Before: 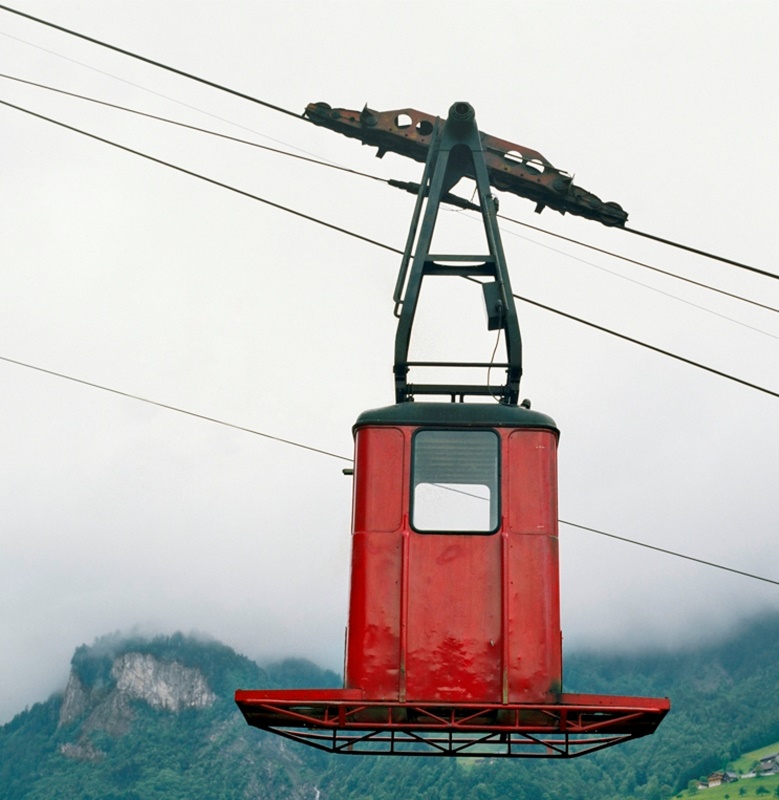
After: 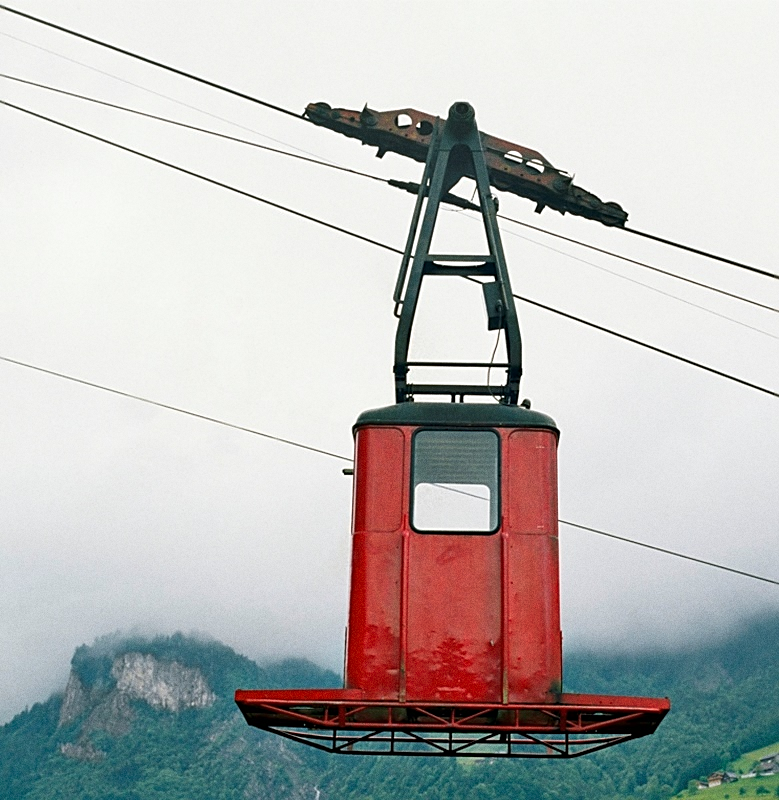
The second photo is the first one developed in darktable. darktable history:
exposure: compensate highlight preservation false
grain: coarseness 0.09 ISO
sharpen: on, module defaults
